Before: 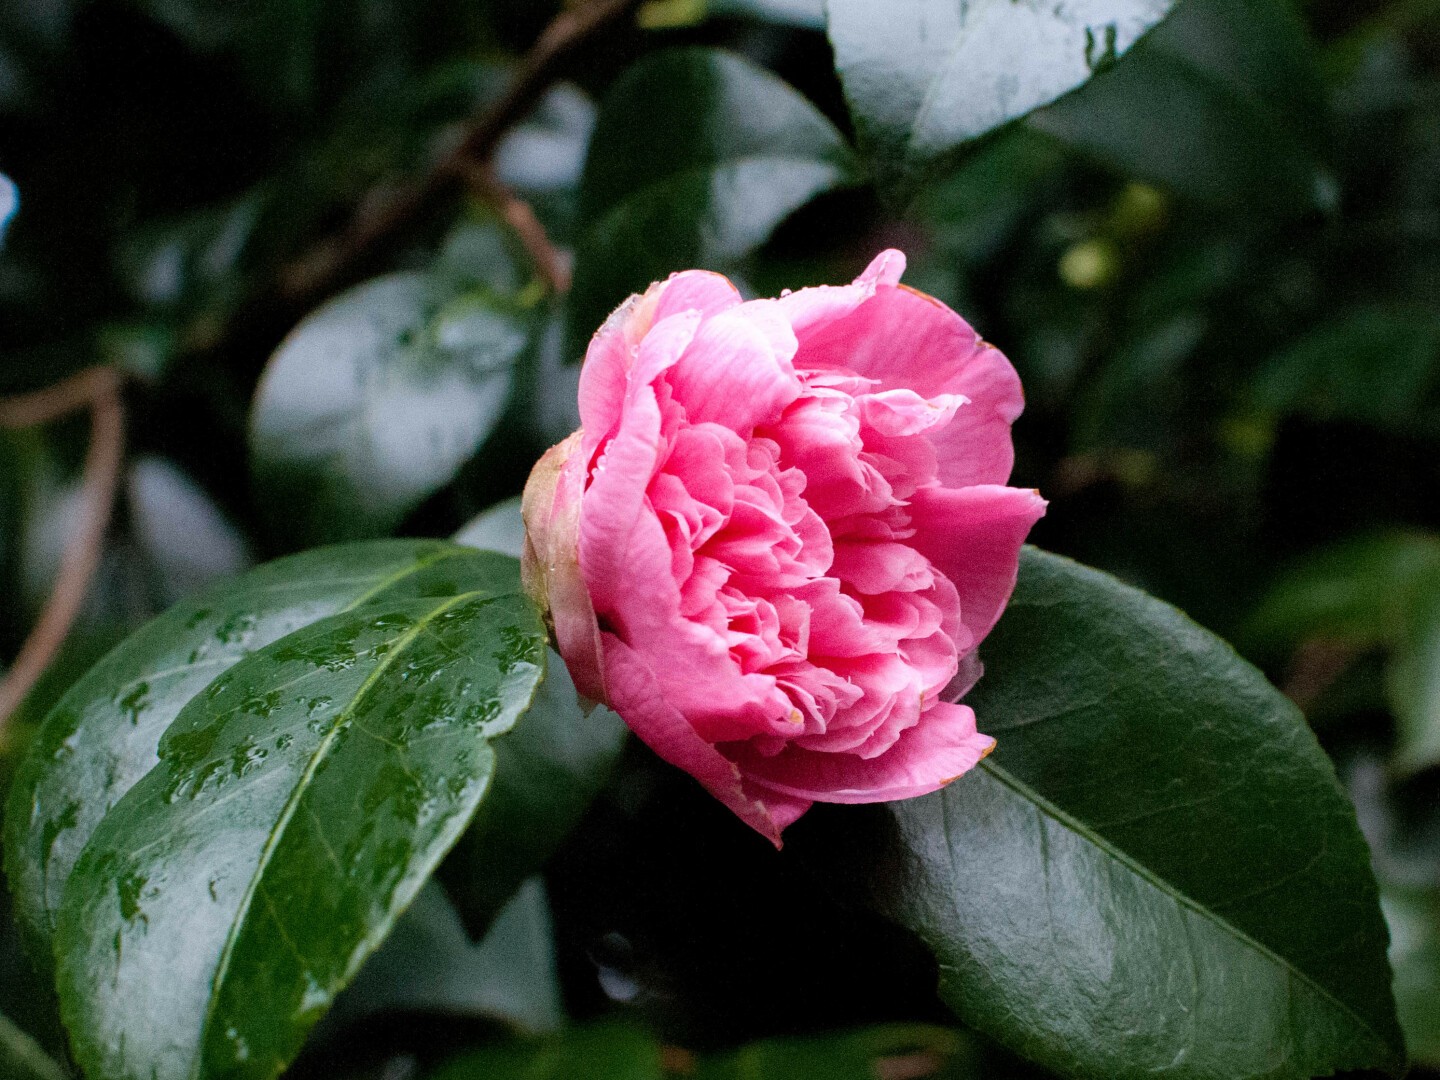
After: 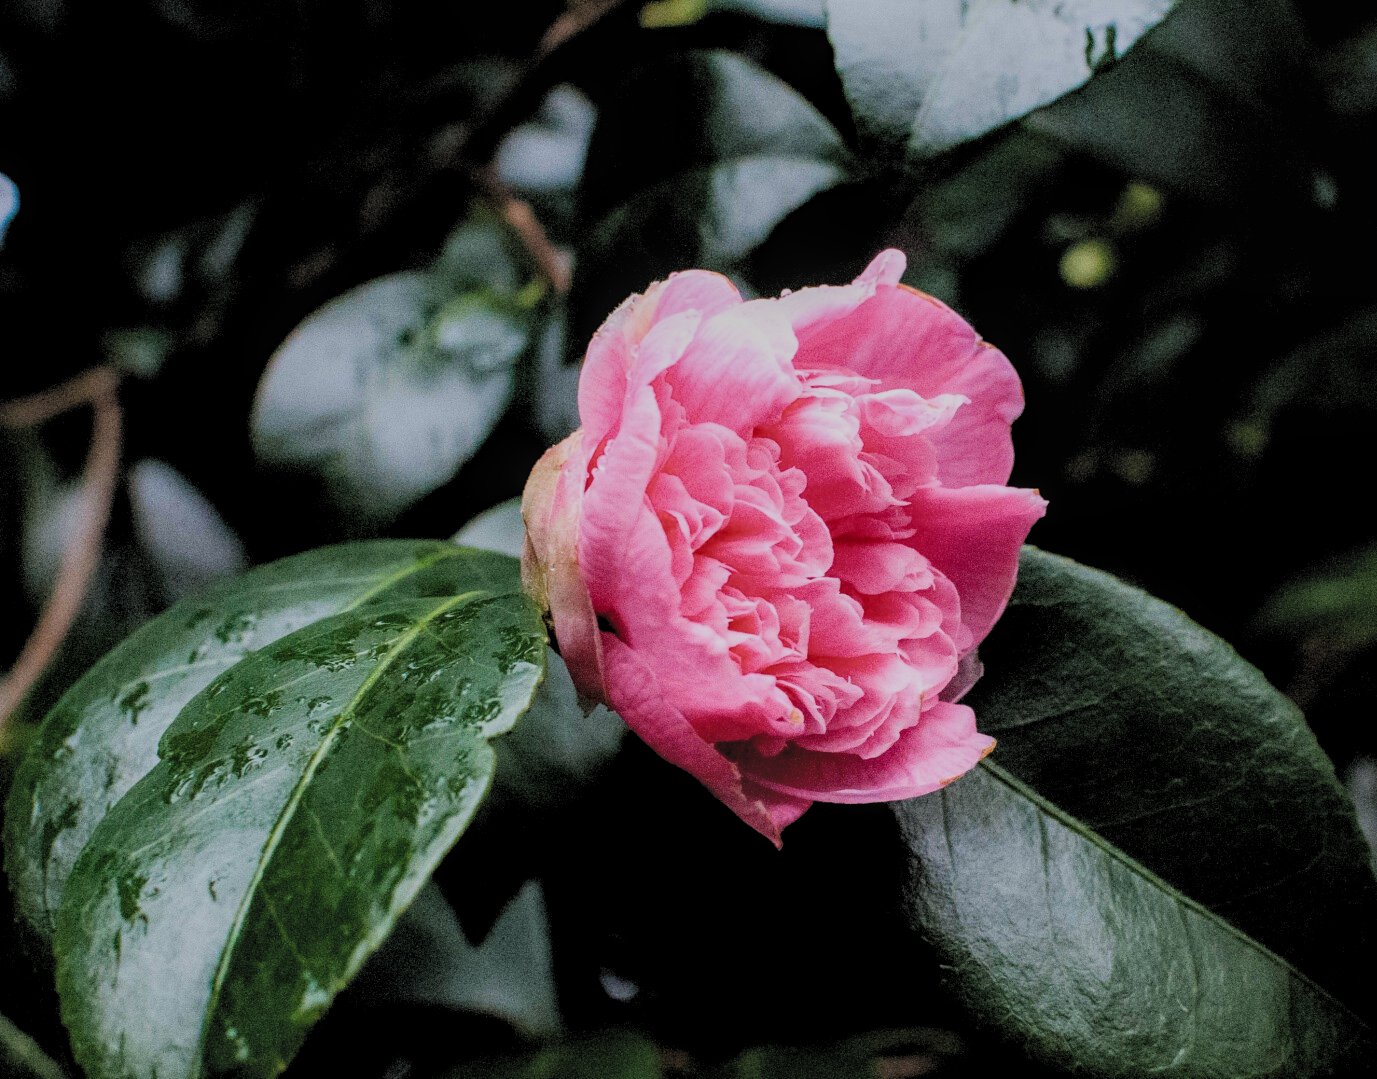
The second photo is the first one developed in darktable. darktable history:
crop: right 4.374%, bottom 0.033%
filmic rgb: black relative exposure -4.37 EV, white relative exposure 4.56 EV, hardness 2.37, contrast 1.05, color science v5 (2021), contrast in shadows safe, contrast in highlights safe
local contrast: on, module defaults
